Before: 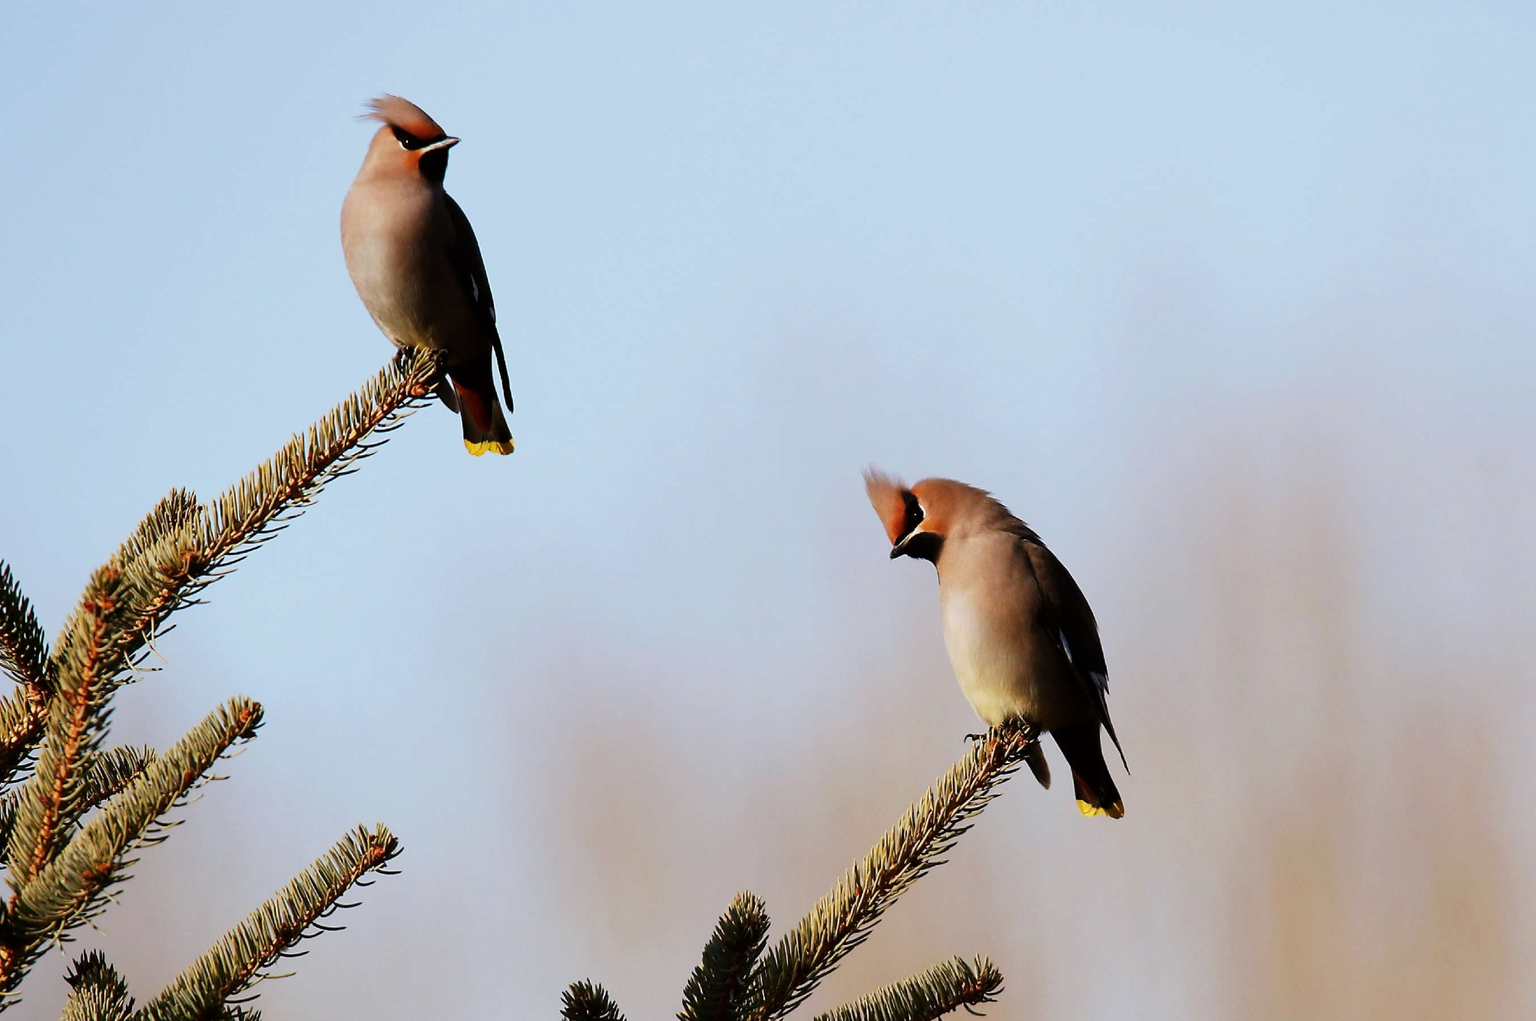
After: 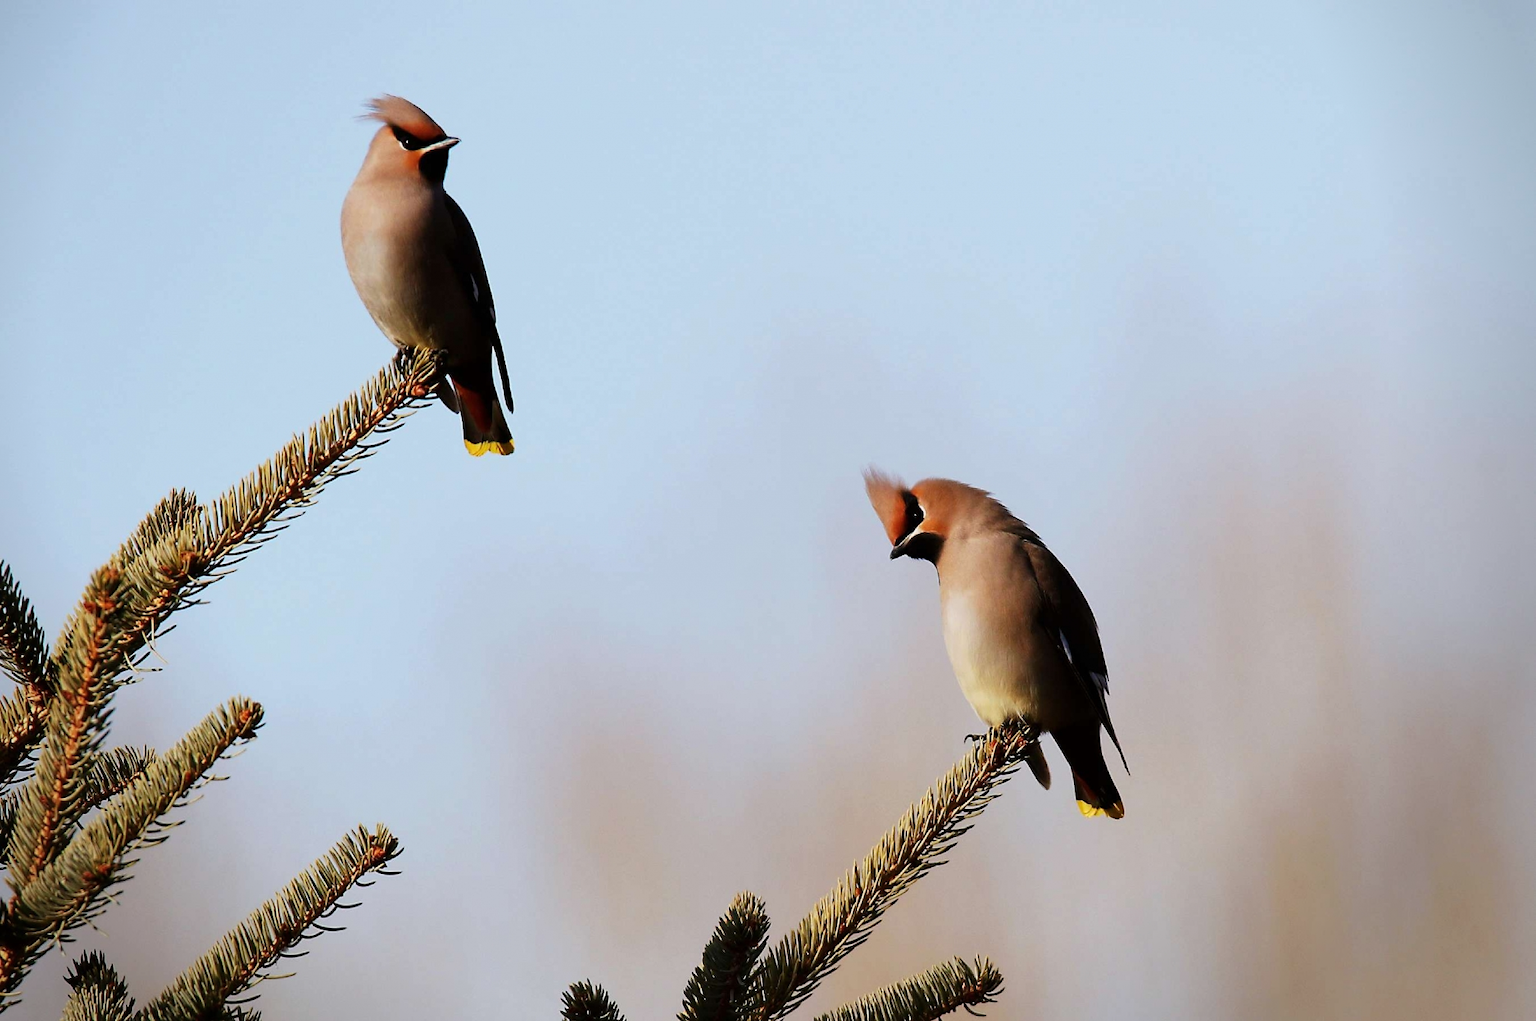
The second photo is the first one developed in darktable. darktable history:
vignetting: fall-off start 87.76%, fall-off radius 23.71%, brightness -0.3, saturation -0.06, center (-0.067, -0.306), unbound false
